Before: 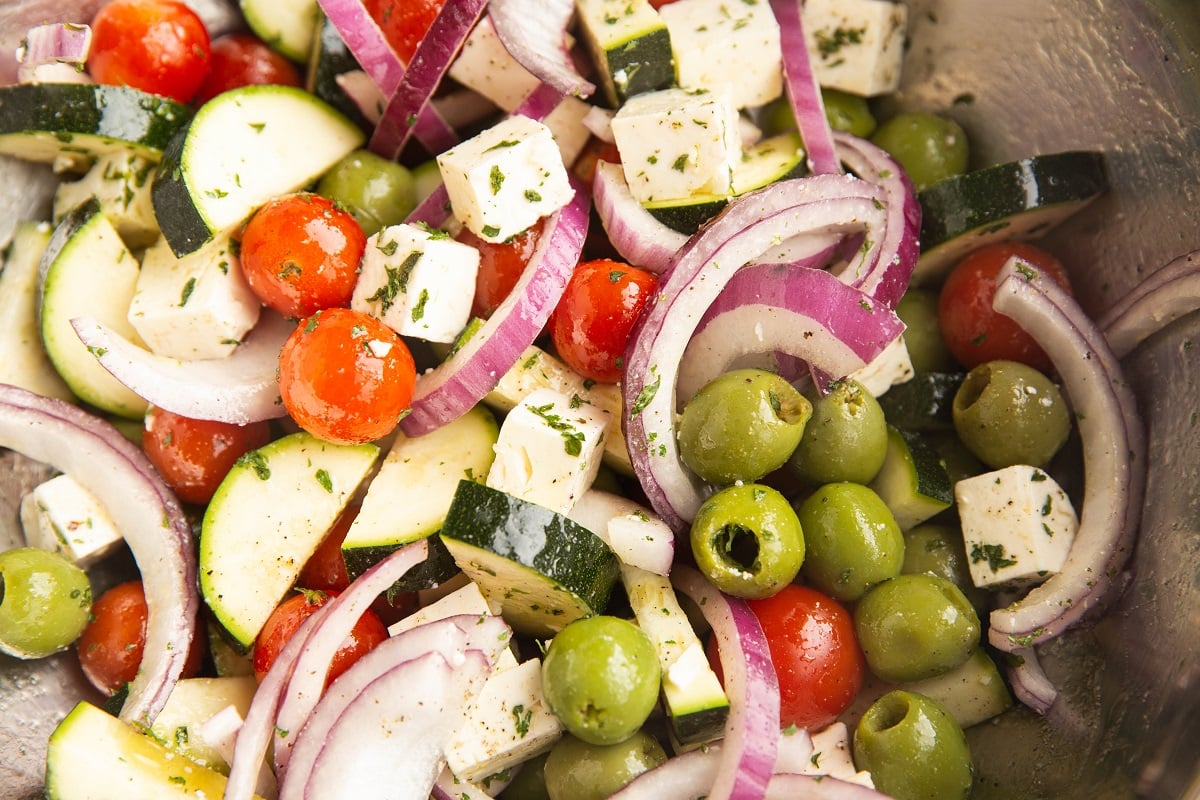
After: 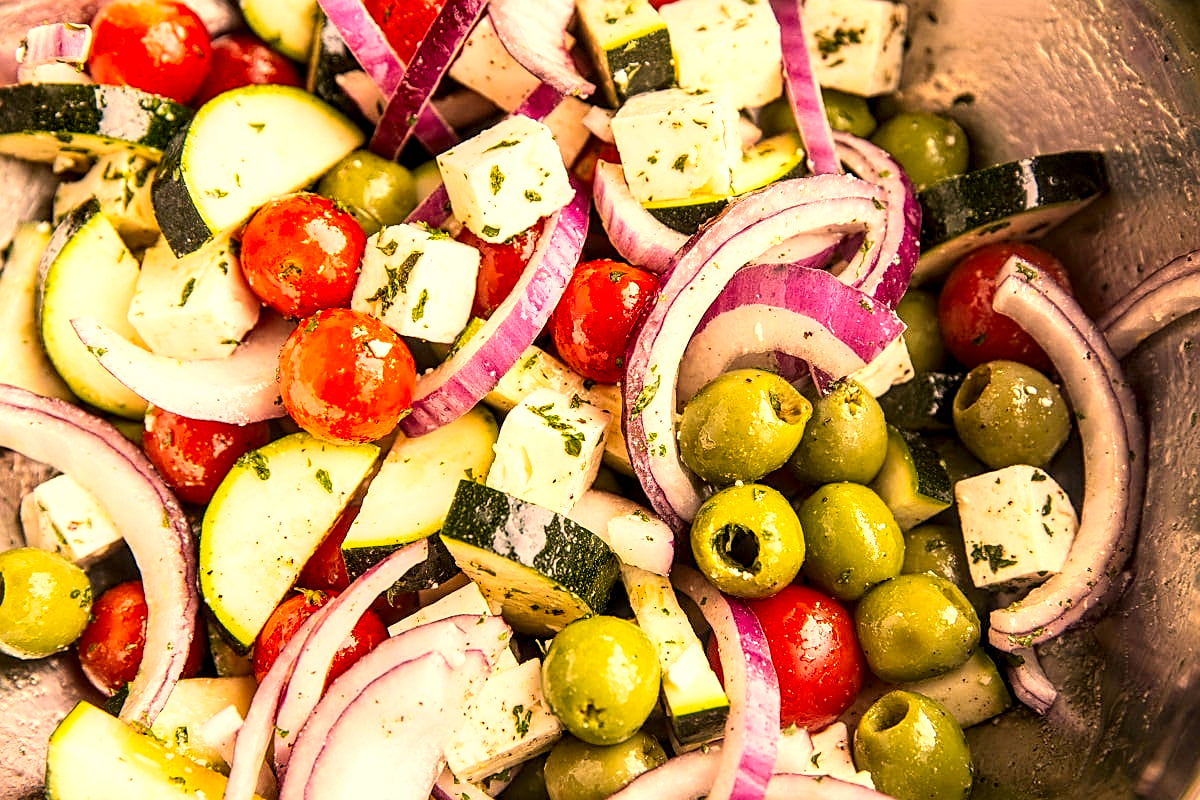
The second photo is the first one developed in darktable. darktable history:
local contrast: highlights 63%, shadows 54%, detail 168%, midtone range 0.518
contrast brightness saturation: contrast 0.202, brightness 0.16, saturation 0.221
sharpen: on, module defaults
color correction: highlights a* 17.76, highlights b* 19.18
